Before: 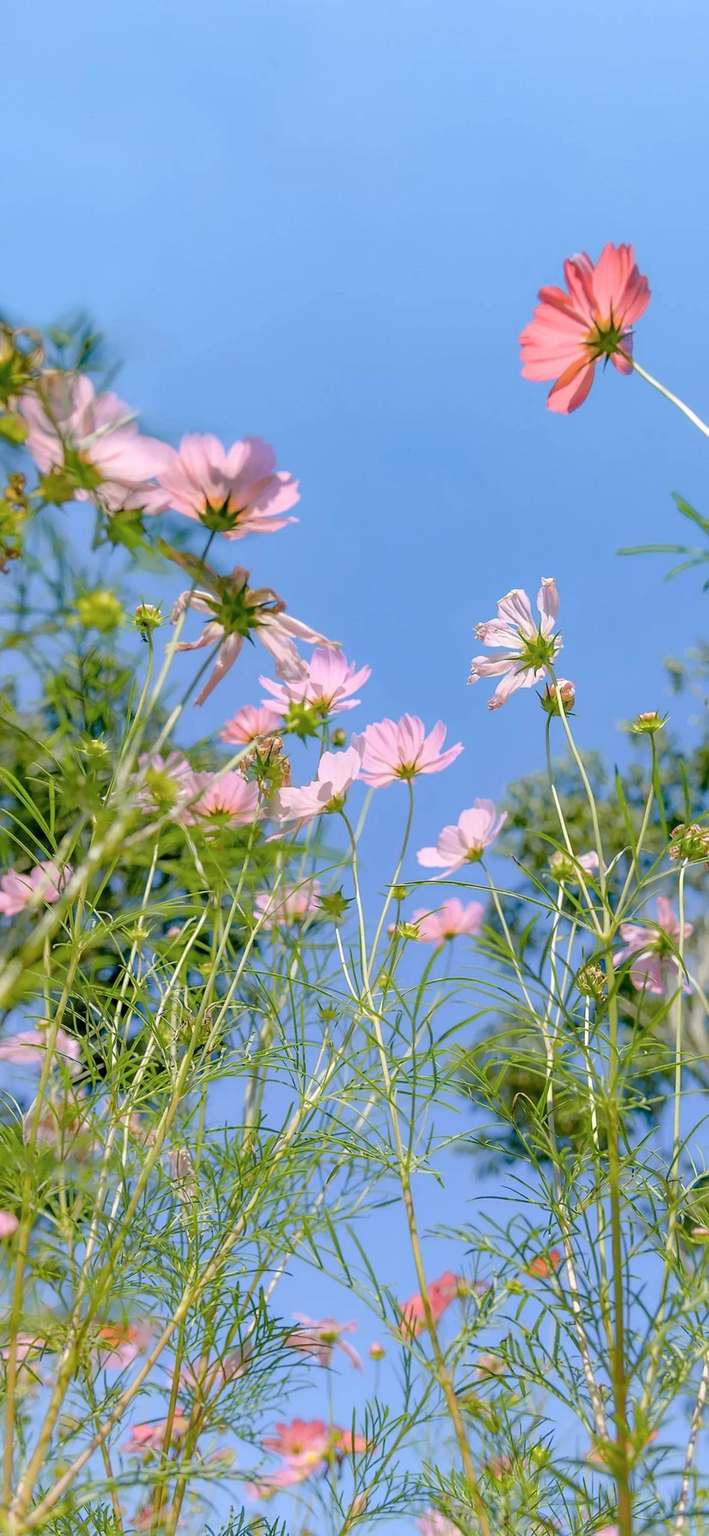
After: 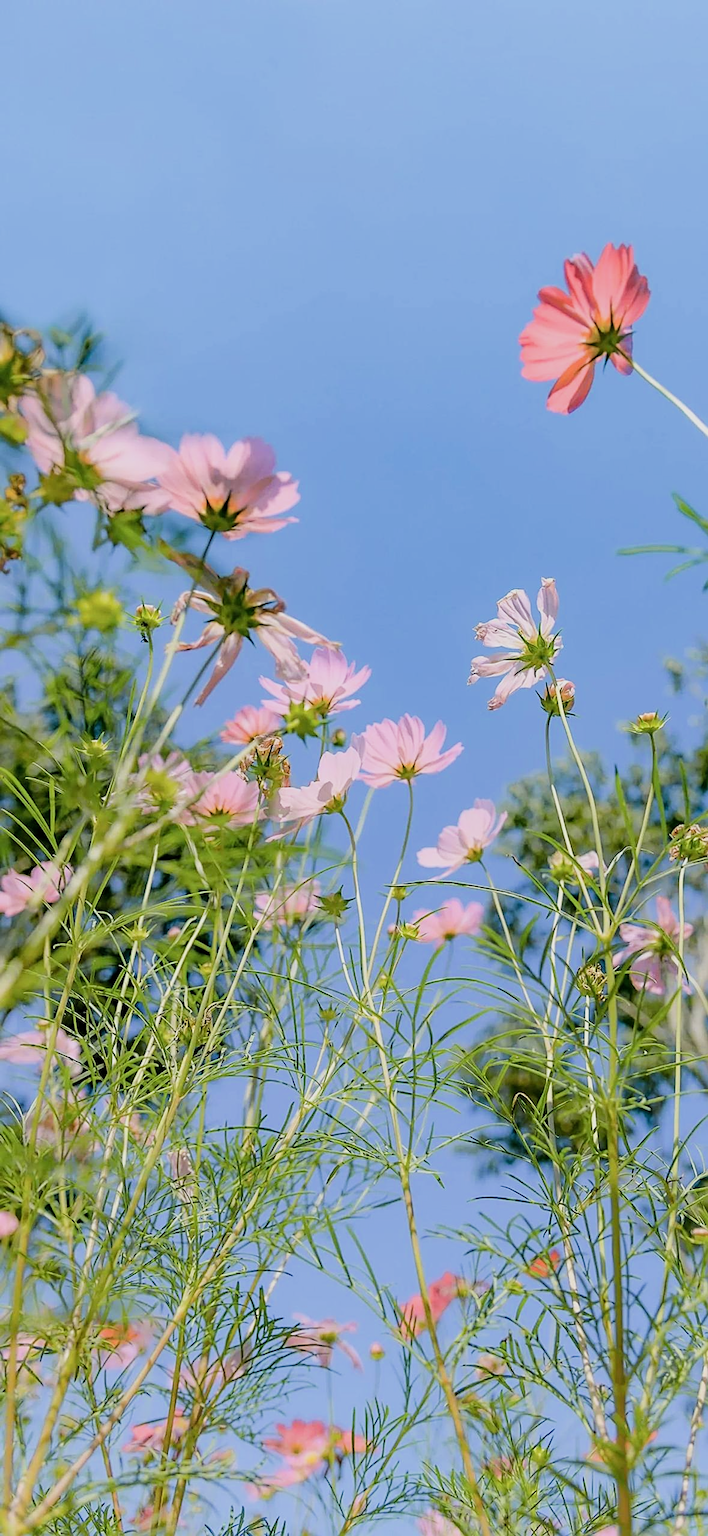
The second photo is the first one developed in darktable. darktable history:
filmic rgb: black relative exposure -7.5 EV, white relative exposure 5 EV, hardness 3.31, contrast 1.3, contrast in shadows safe
sharpen: on, module defaults
